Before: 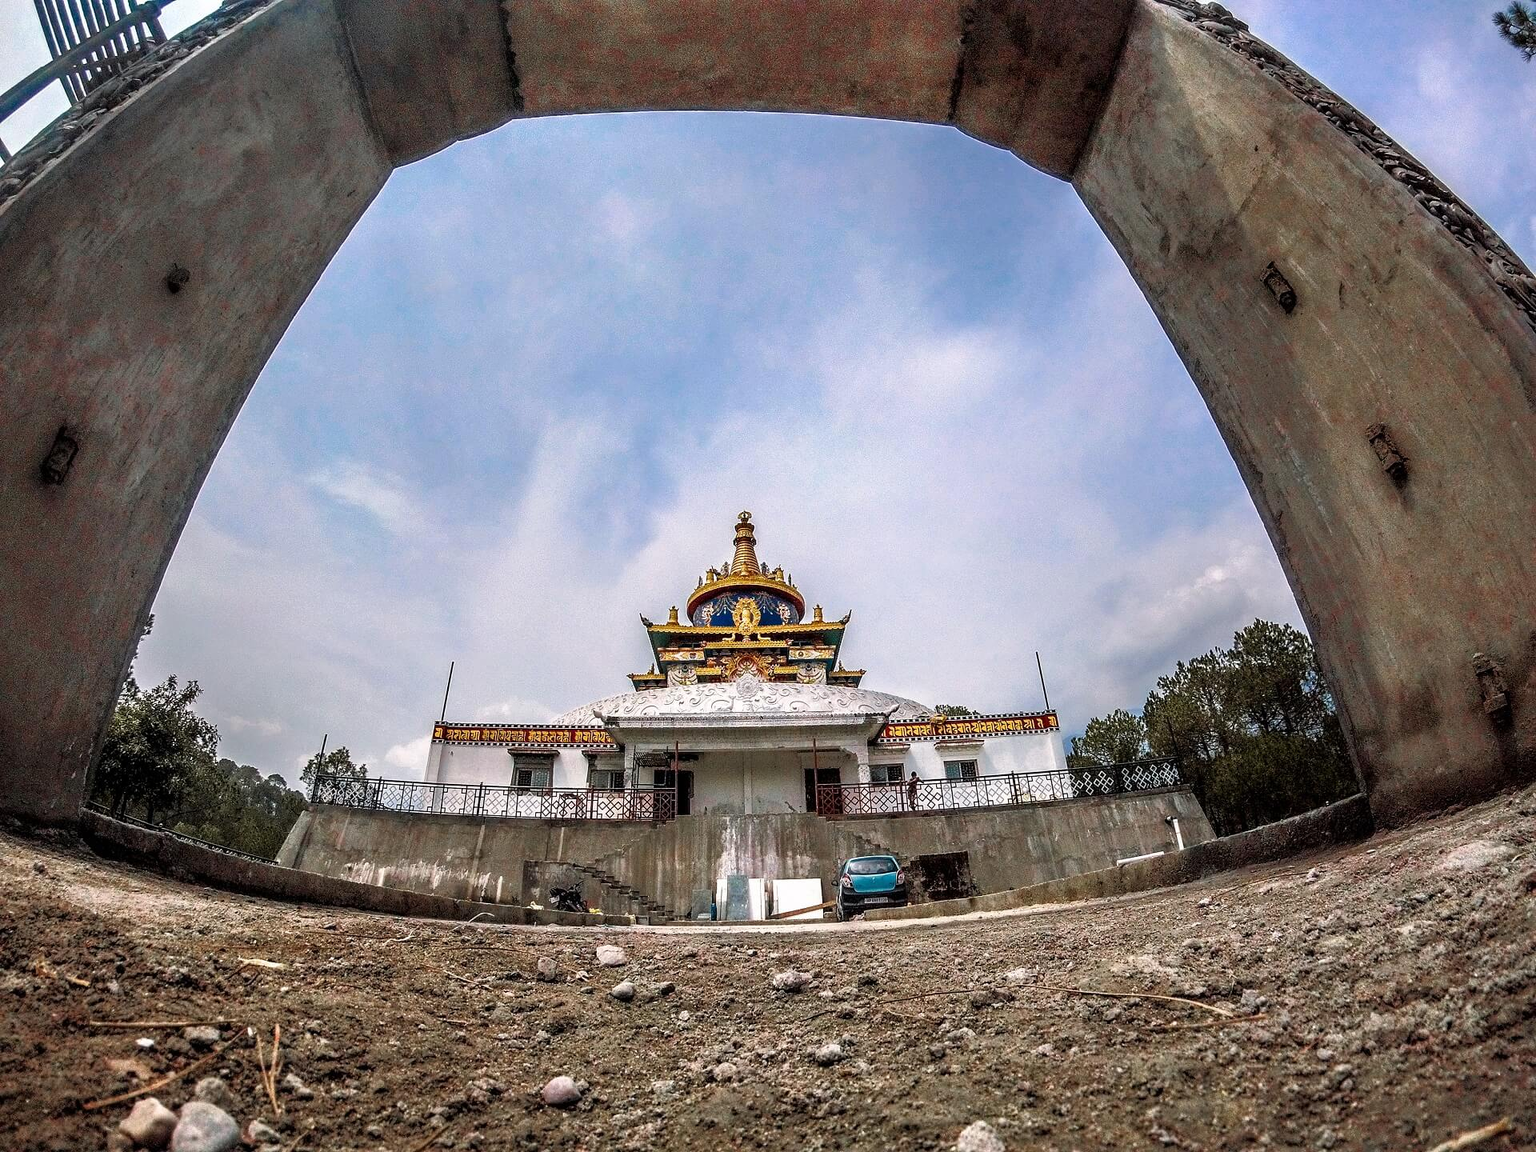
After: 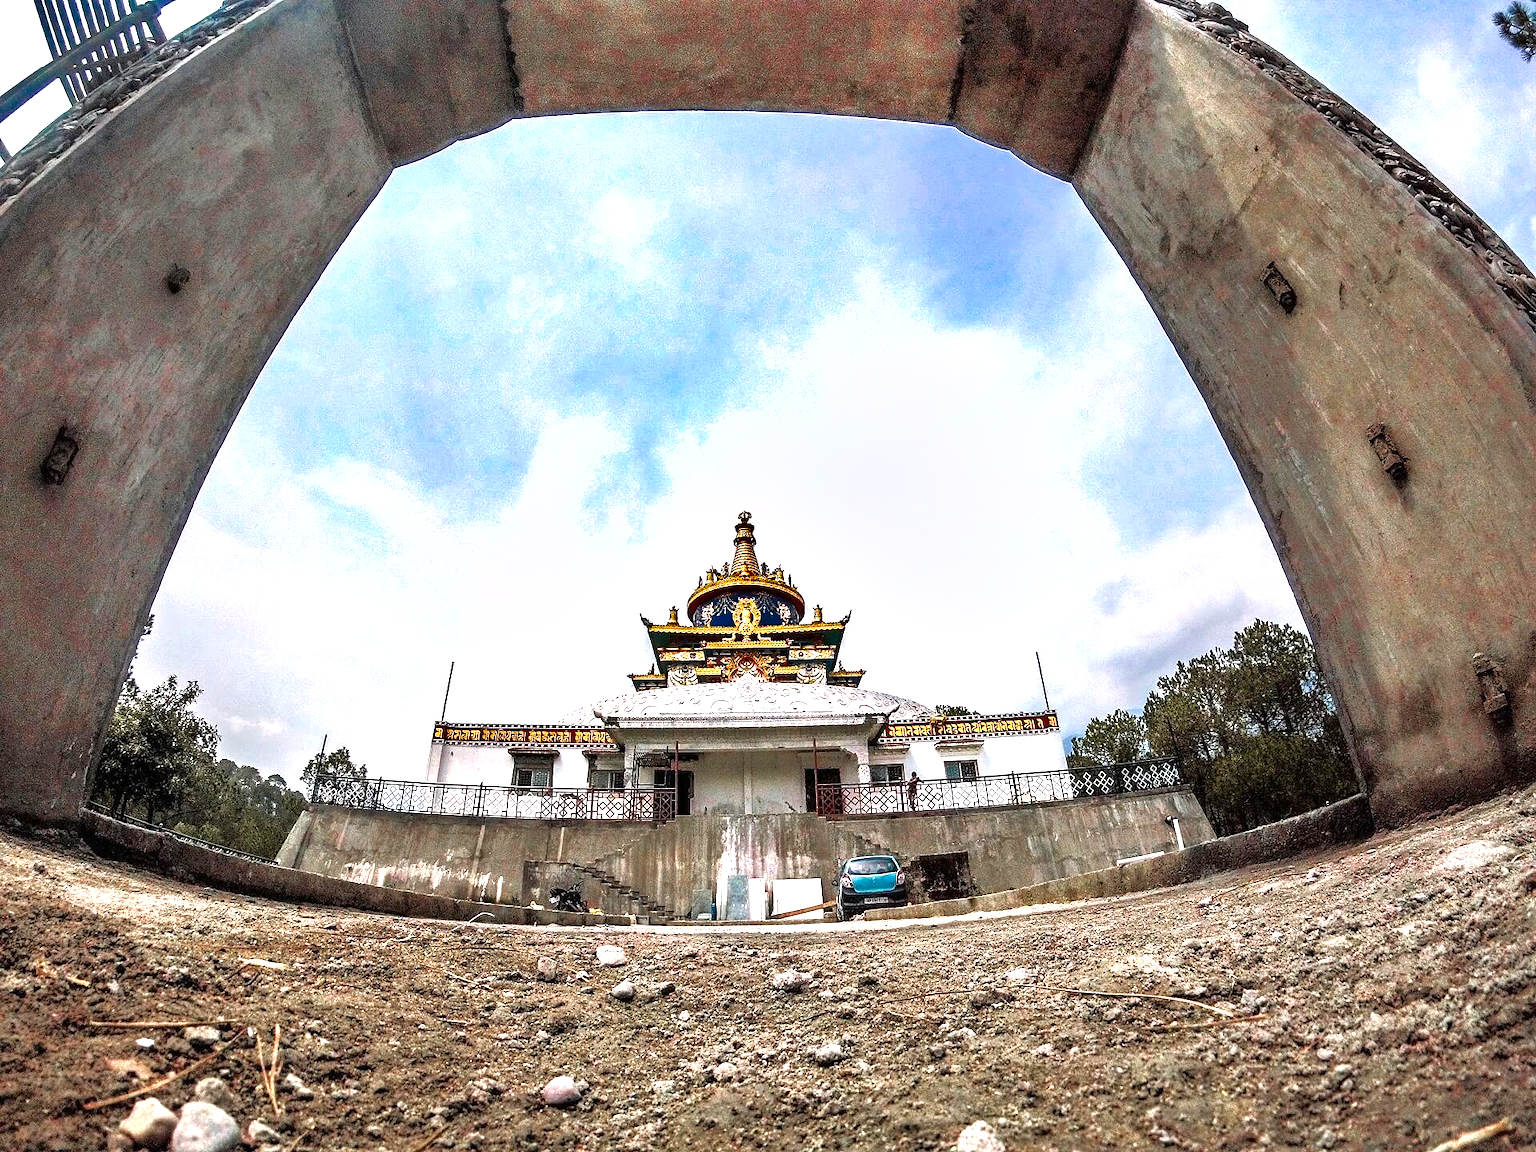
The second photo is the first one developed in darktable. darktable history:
exposure: black level correction 0, exposure 1.015 EV, compensate exposure bias true, compensate highlight preservation false
shadows and highlights: soften with gaussian
